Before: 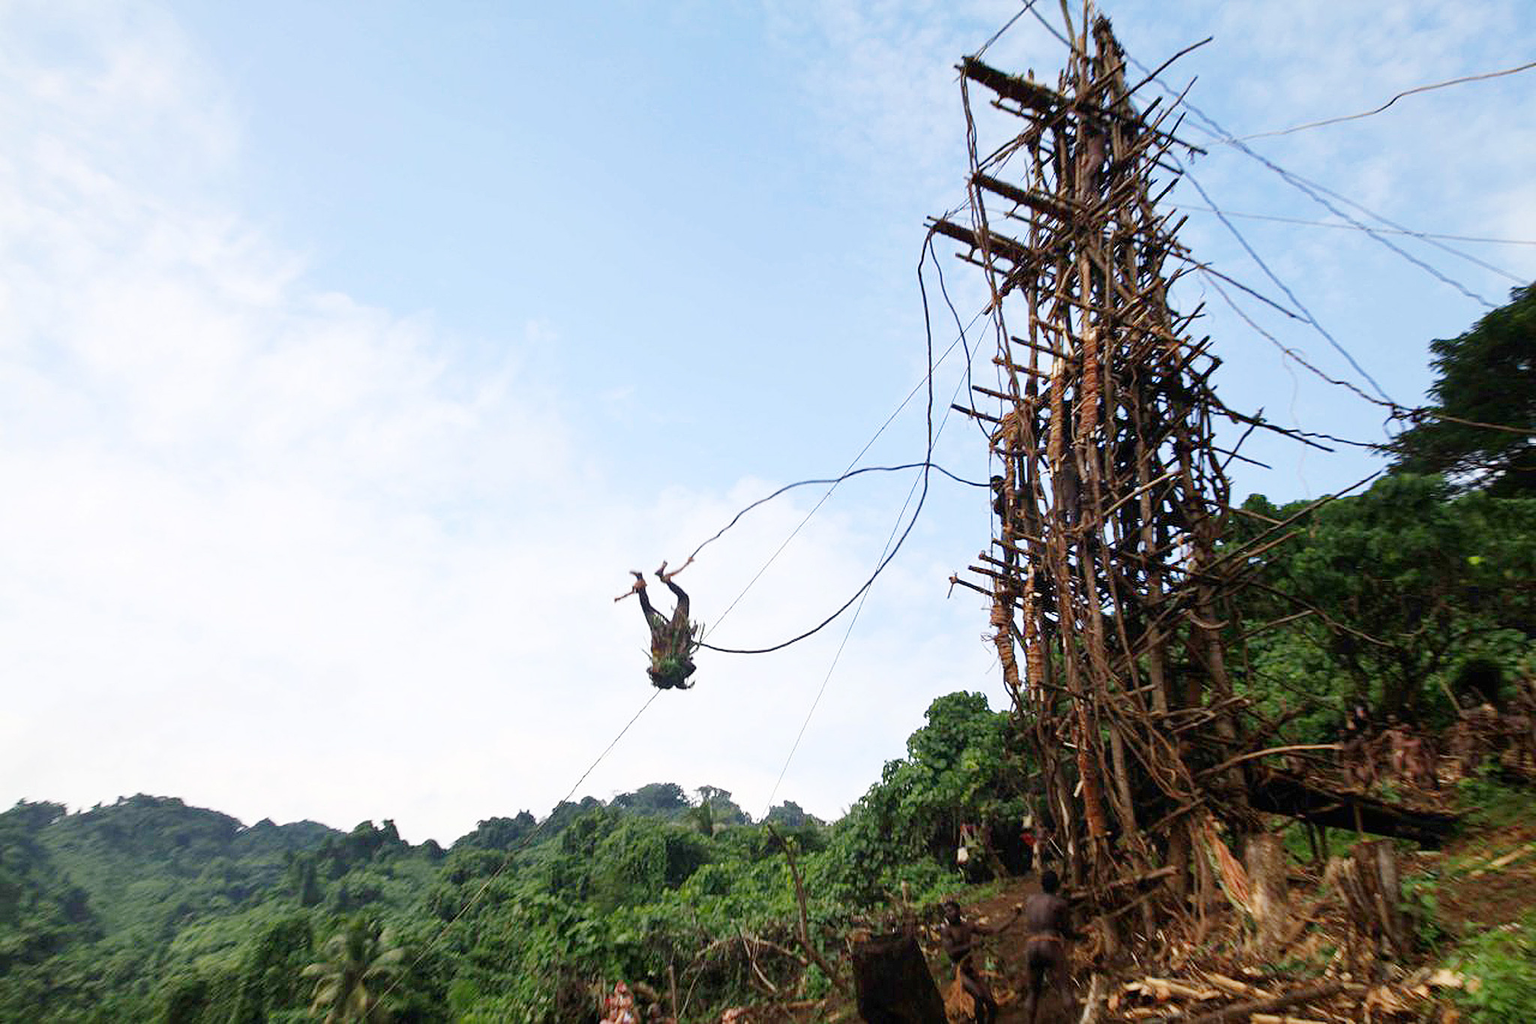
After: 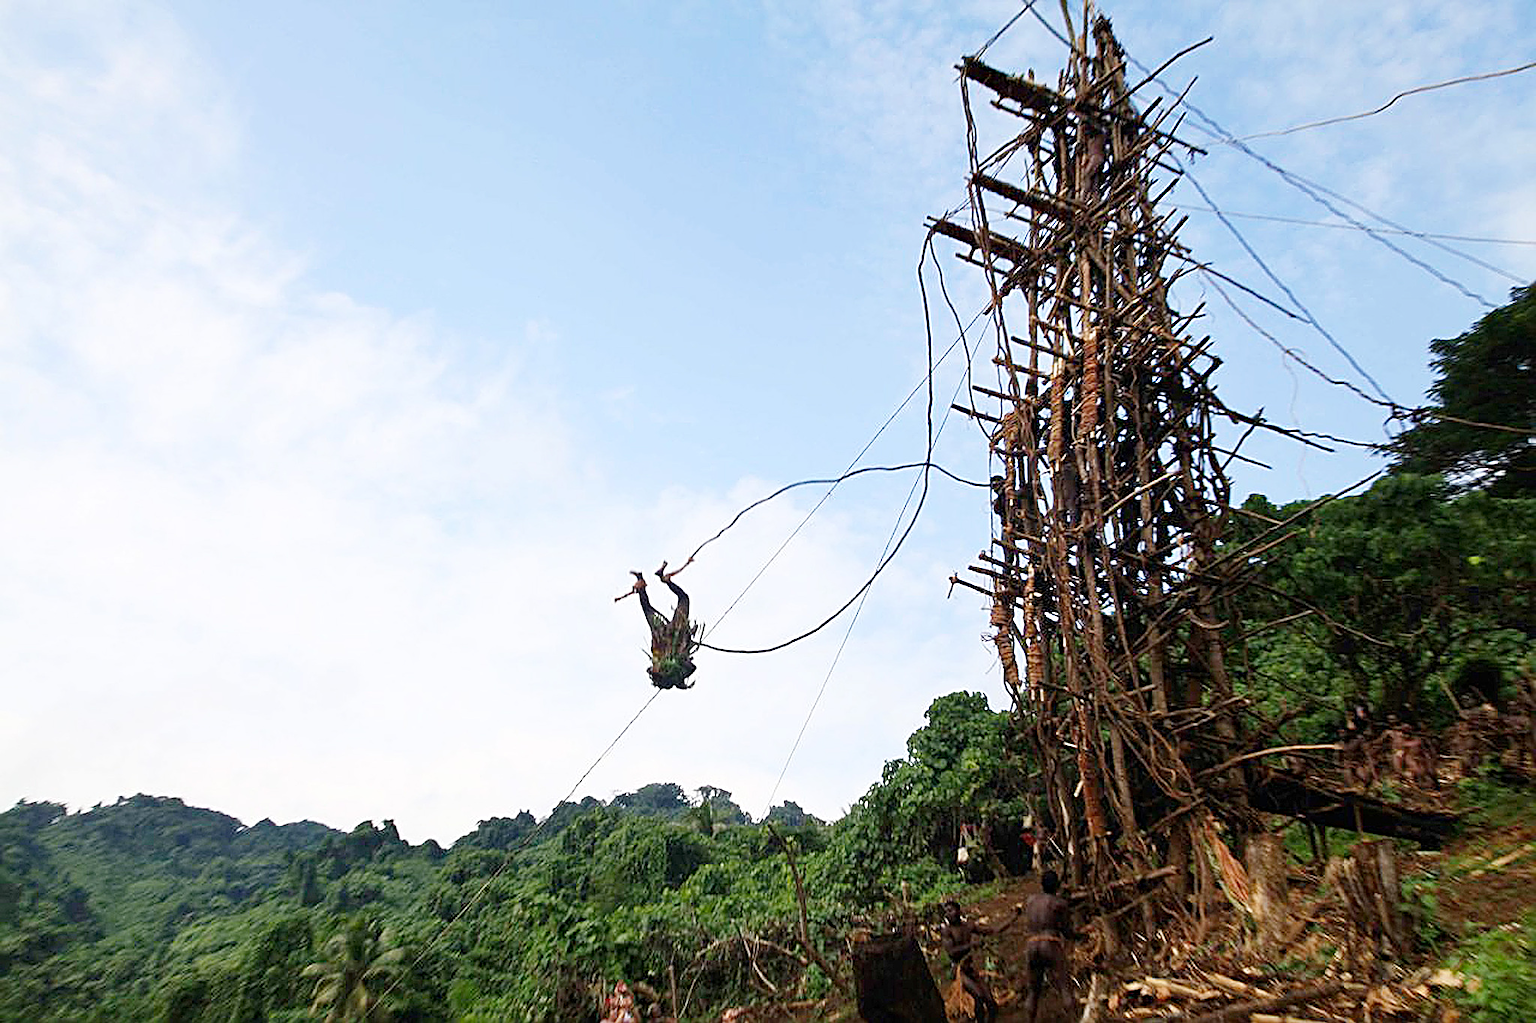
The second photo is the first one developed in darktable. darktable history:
sharpen: radius 2.611, amount 0.69
haze removal: strength 0.29, distance 0.243, compatibility mode true, adaptive false
